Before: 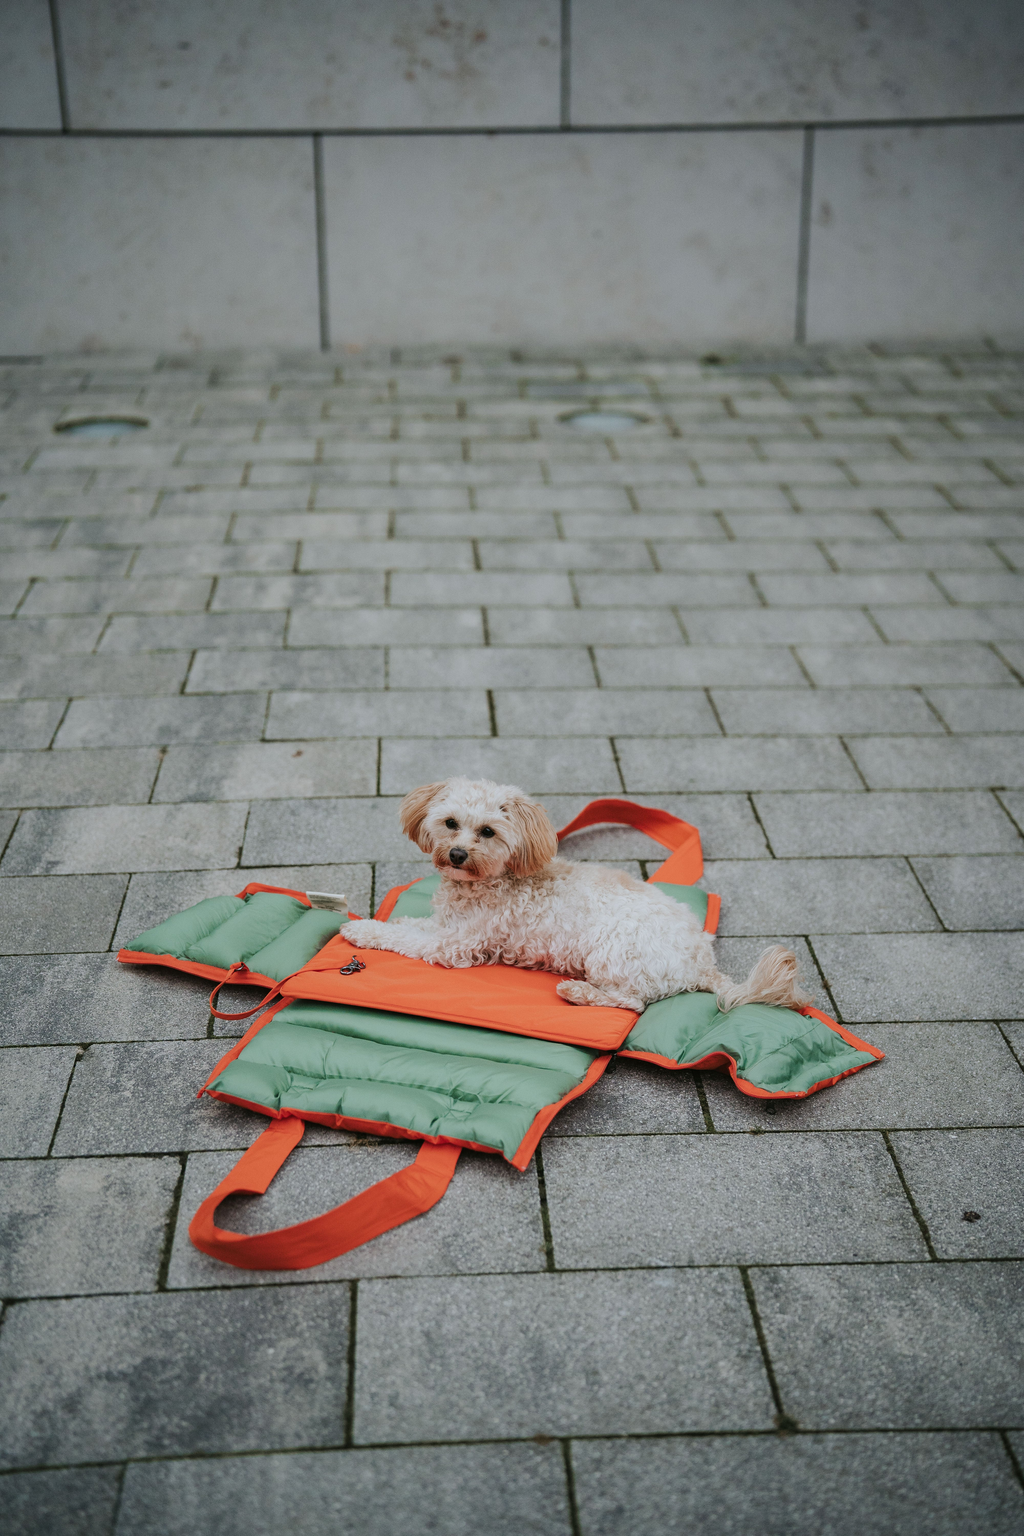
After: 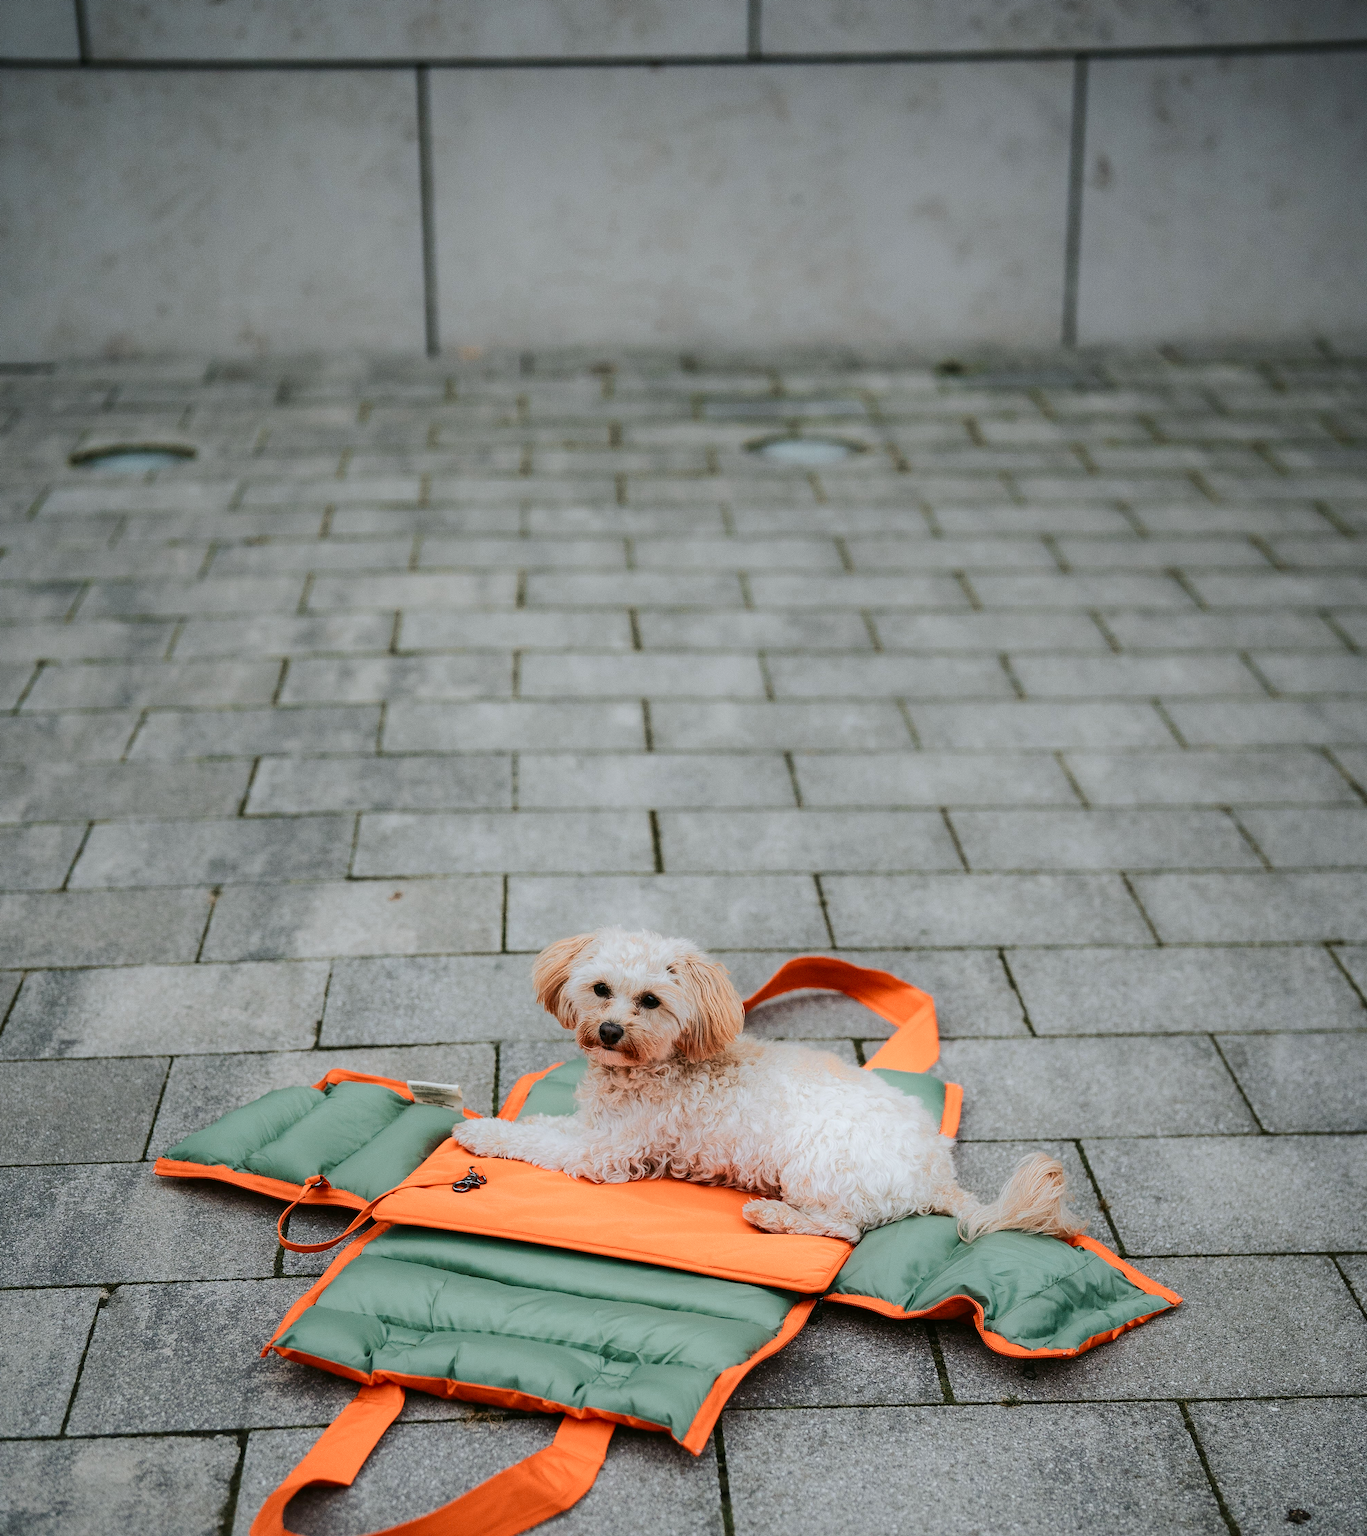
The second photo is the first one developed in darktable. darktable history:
contrast brightness saturation: contrast 0.129, brightness -0.05, saturation 0.157
tone equalizer: edges refinement/feathering 500, mask exposure compensation -1.57 EV, preserve details no
color zones: curves: ch0 [(0.018, 0.548) (0.197, 0.654) (0.425, 0.447) (0.605, 0.658) (0.732, 0.579)]; ch1 [(0.105, 0.531) (0.224, 0.531) (0.386, 0.39) (0.618, 0.456) (0.732, 0.456) (0.956, 0.421)]; ch2 [(0.039, 0.583) (0.215, 0.465) (0.399, 0.544) (0.465, 0.548) (0.614, 0.447) (0.724, 0.43) (0.882, 0.623) (0.956, 0.632)]
crop: left 0.254%, top 5.562%, bottom 19.8%
shadows and highlights: shadows -41.62, highlights 64.4, soften with gaussian
